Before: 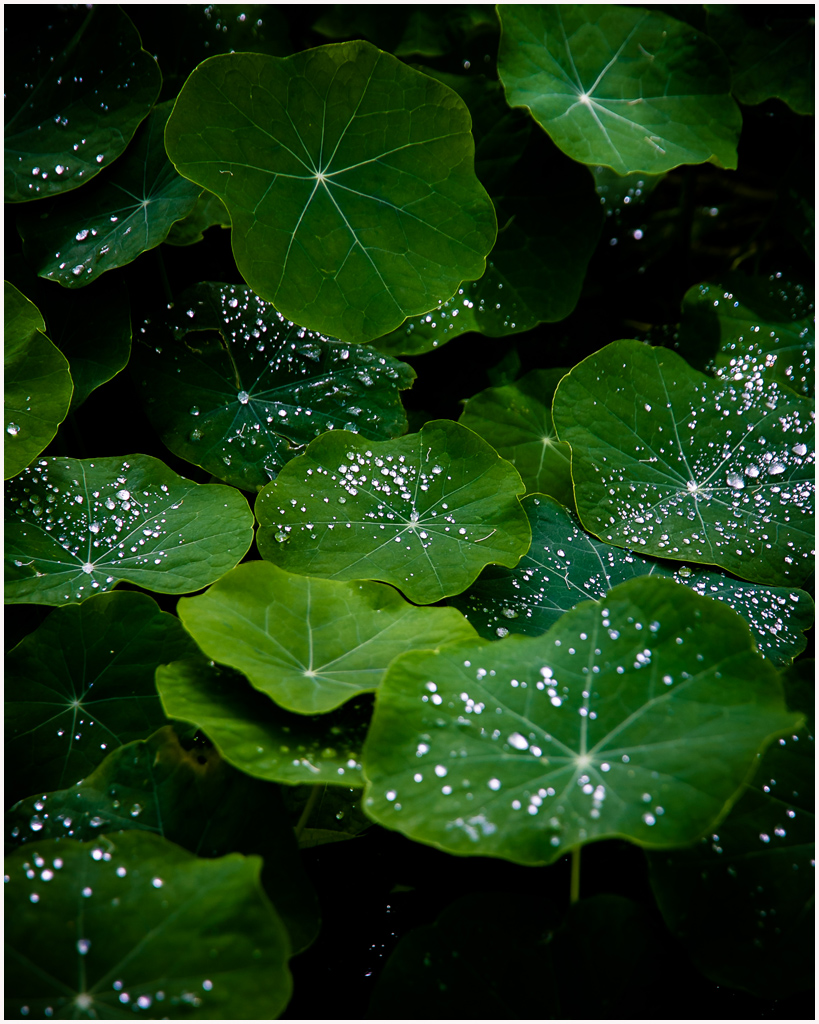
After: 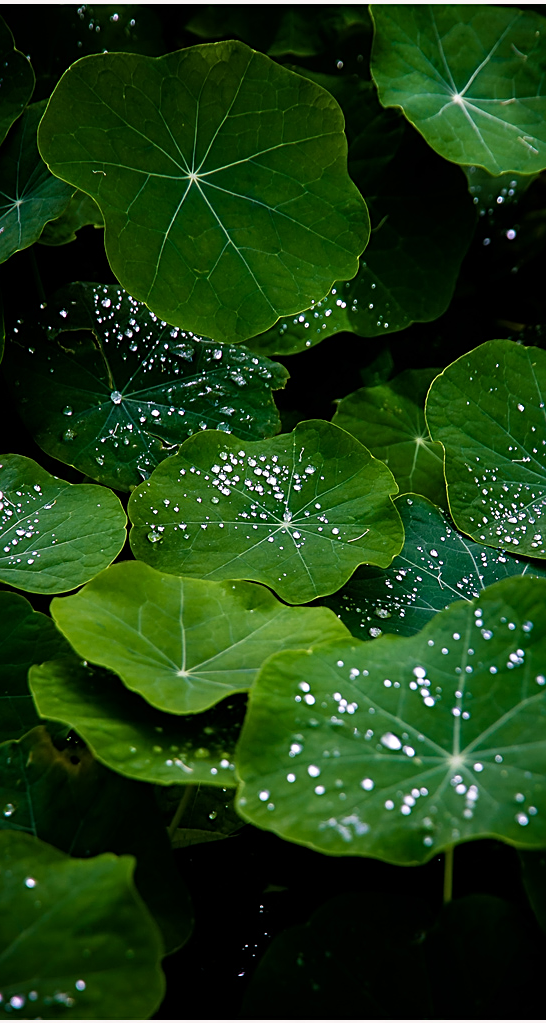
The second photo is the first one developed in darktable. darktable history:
sharpen: on, module defaults
crop and rotate: left 15.546%, right 17.787%
tone equalizer: on, module defaults
